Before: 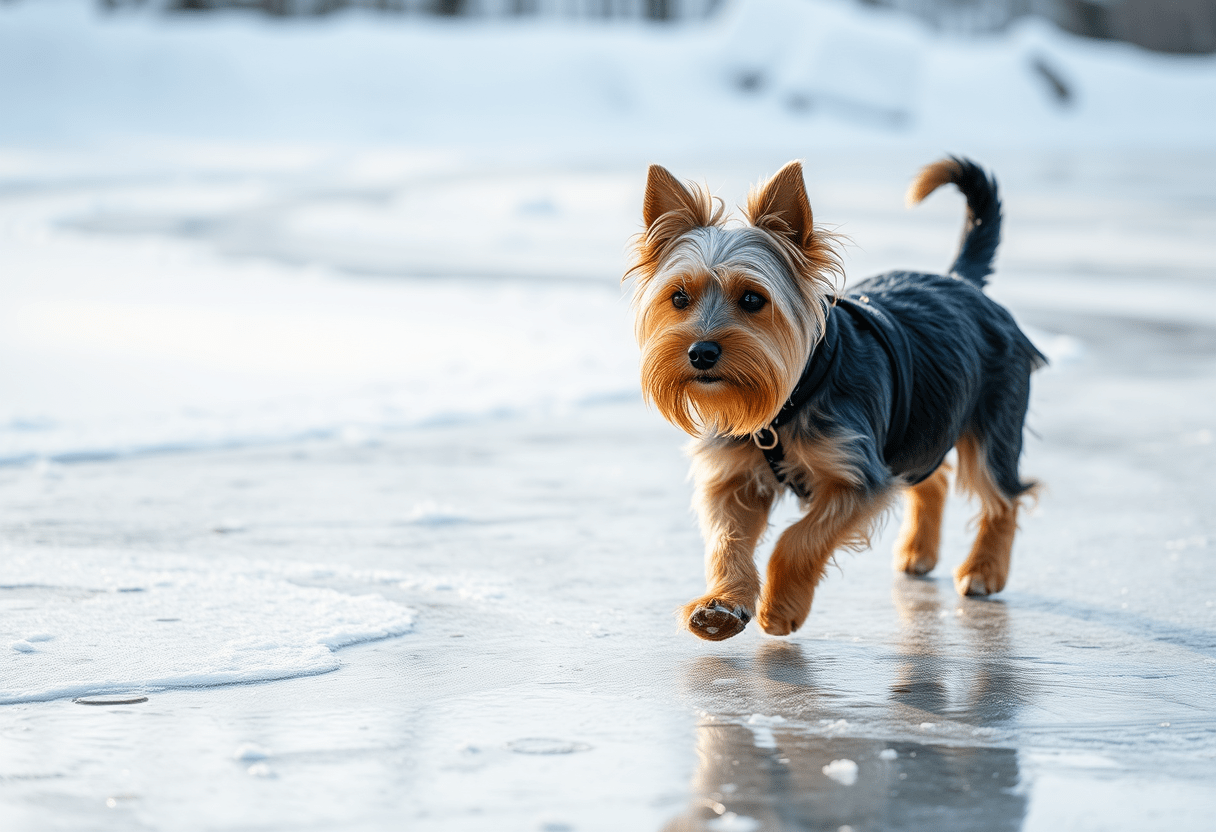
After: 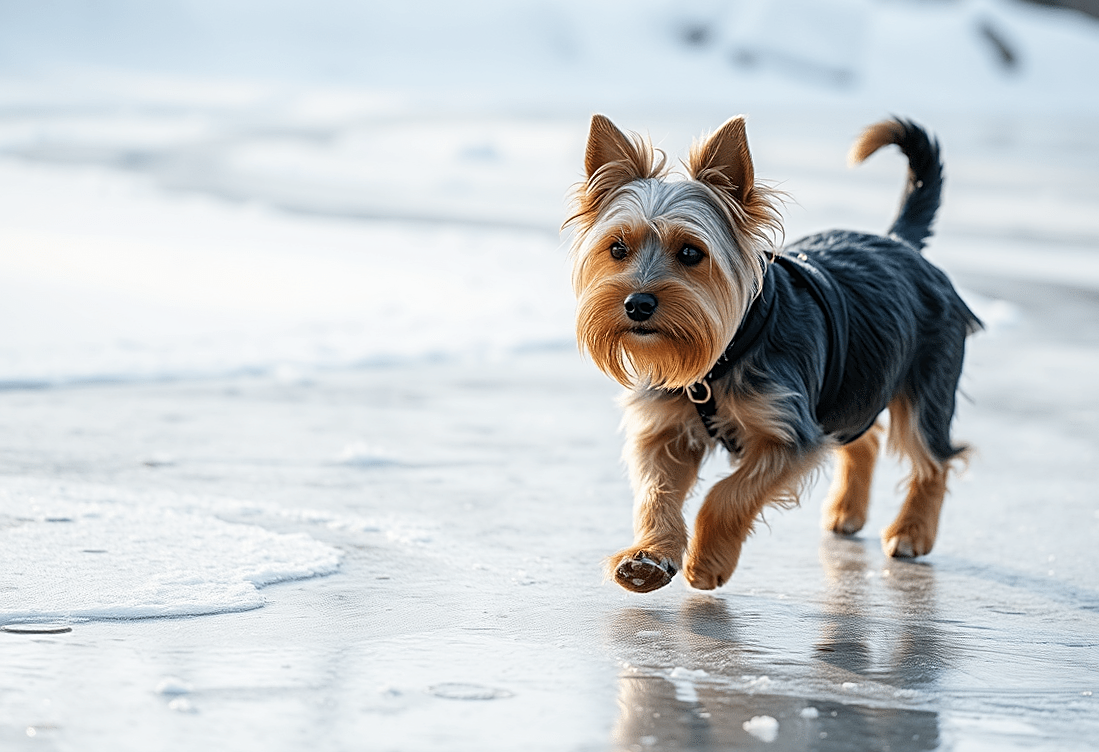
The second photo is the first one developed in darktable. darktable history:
contrast brightness saturation: saturation -0.162
crop and rotate: angle -2.15°, left 3.091%, top 3.919%, right 1.622%, bottom 0.747%
sharpen: on, module defaults
